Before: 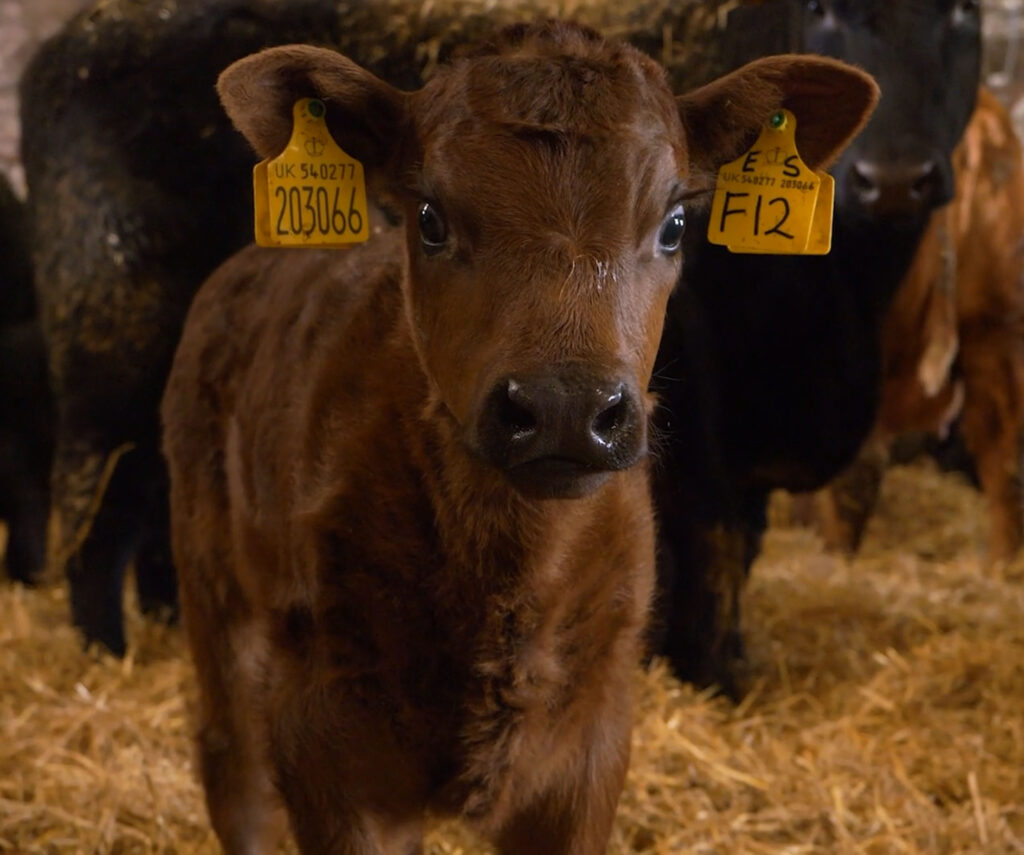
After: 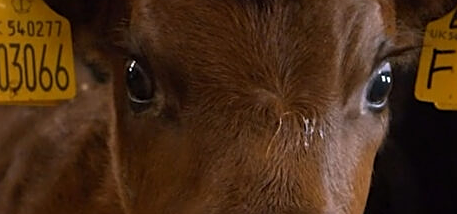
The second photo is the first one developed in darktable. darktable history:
sharpen: on, module defaults
crop: left 28.64%, top 16.832%, right 26.637%, bottom 58.055%
